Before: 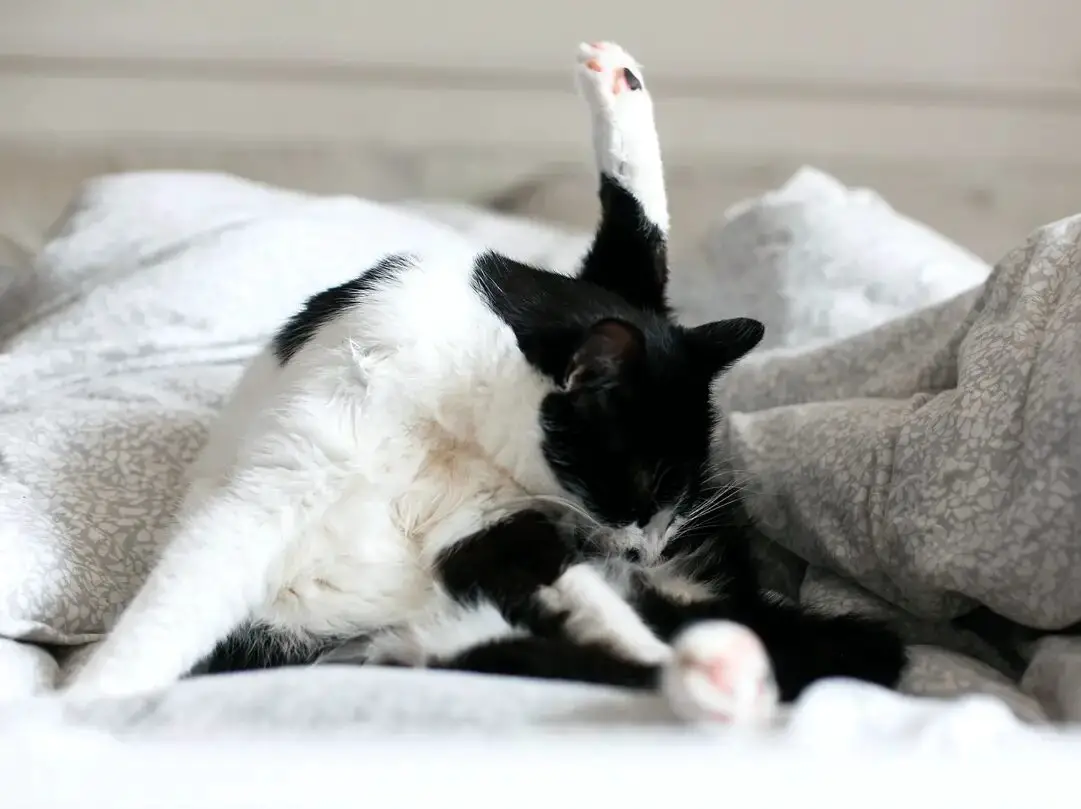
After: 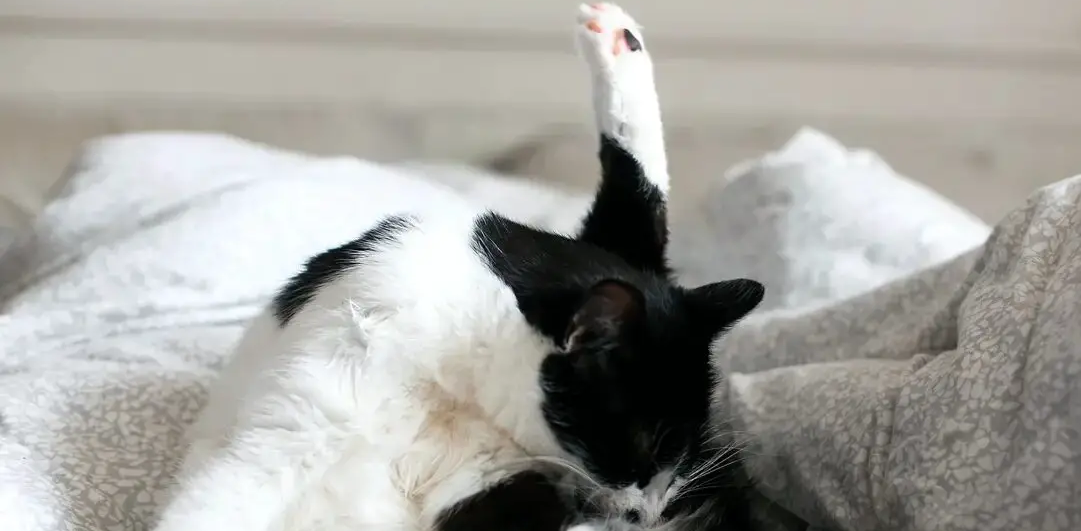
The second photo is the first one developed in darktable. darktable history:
crop and rotate: top 4.848%, bottom 29.503%
exposure: compensate highlight preservation false
